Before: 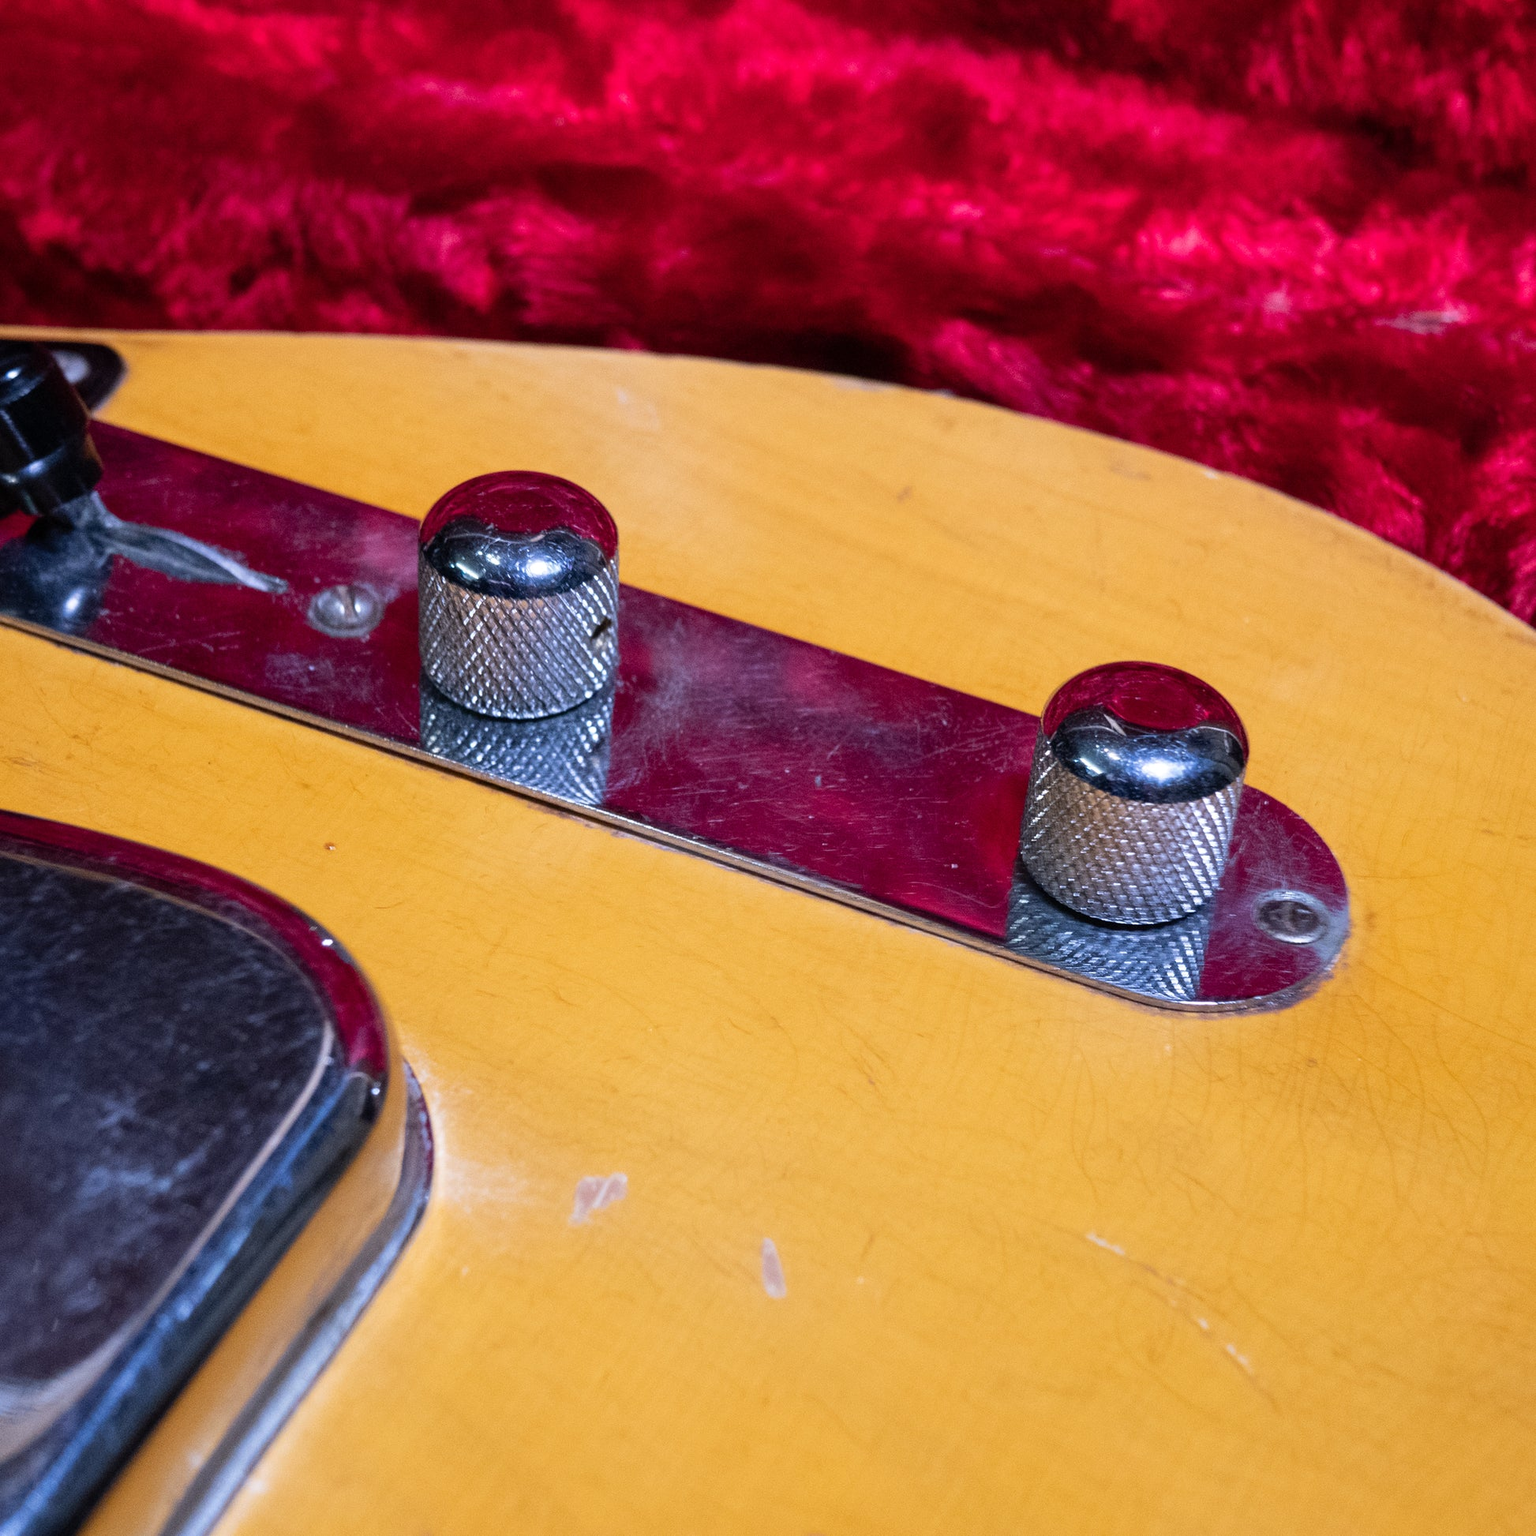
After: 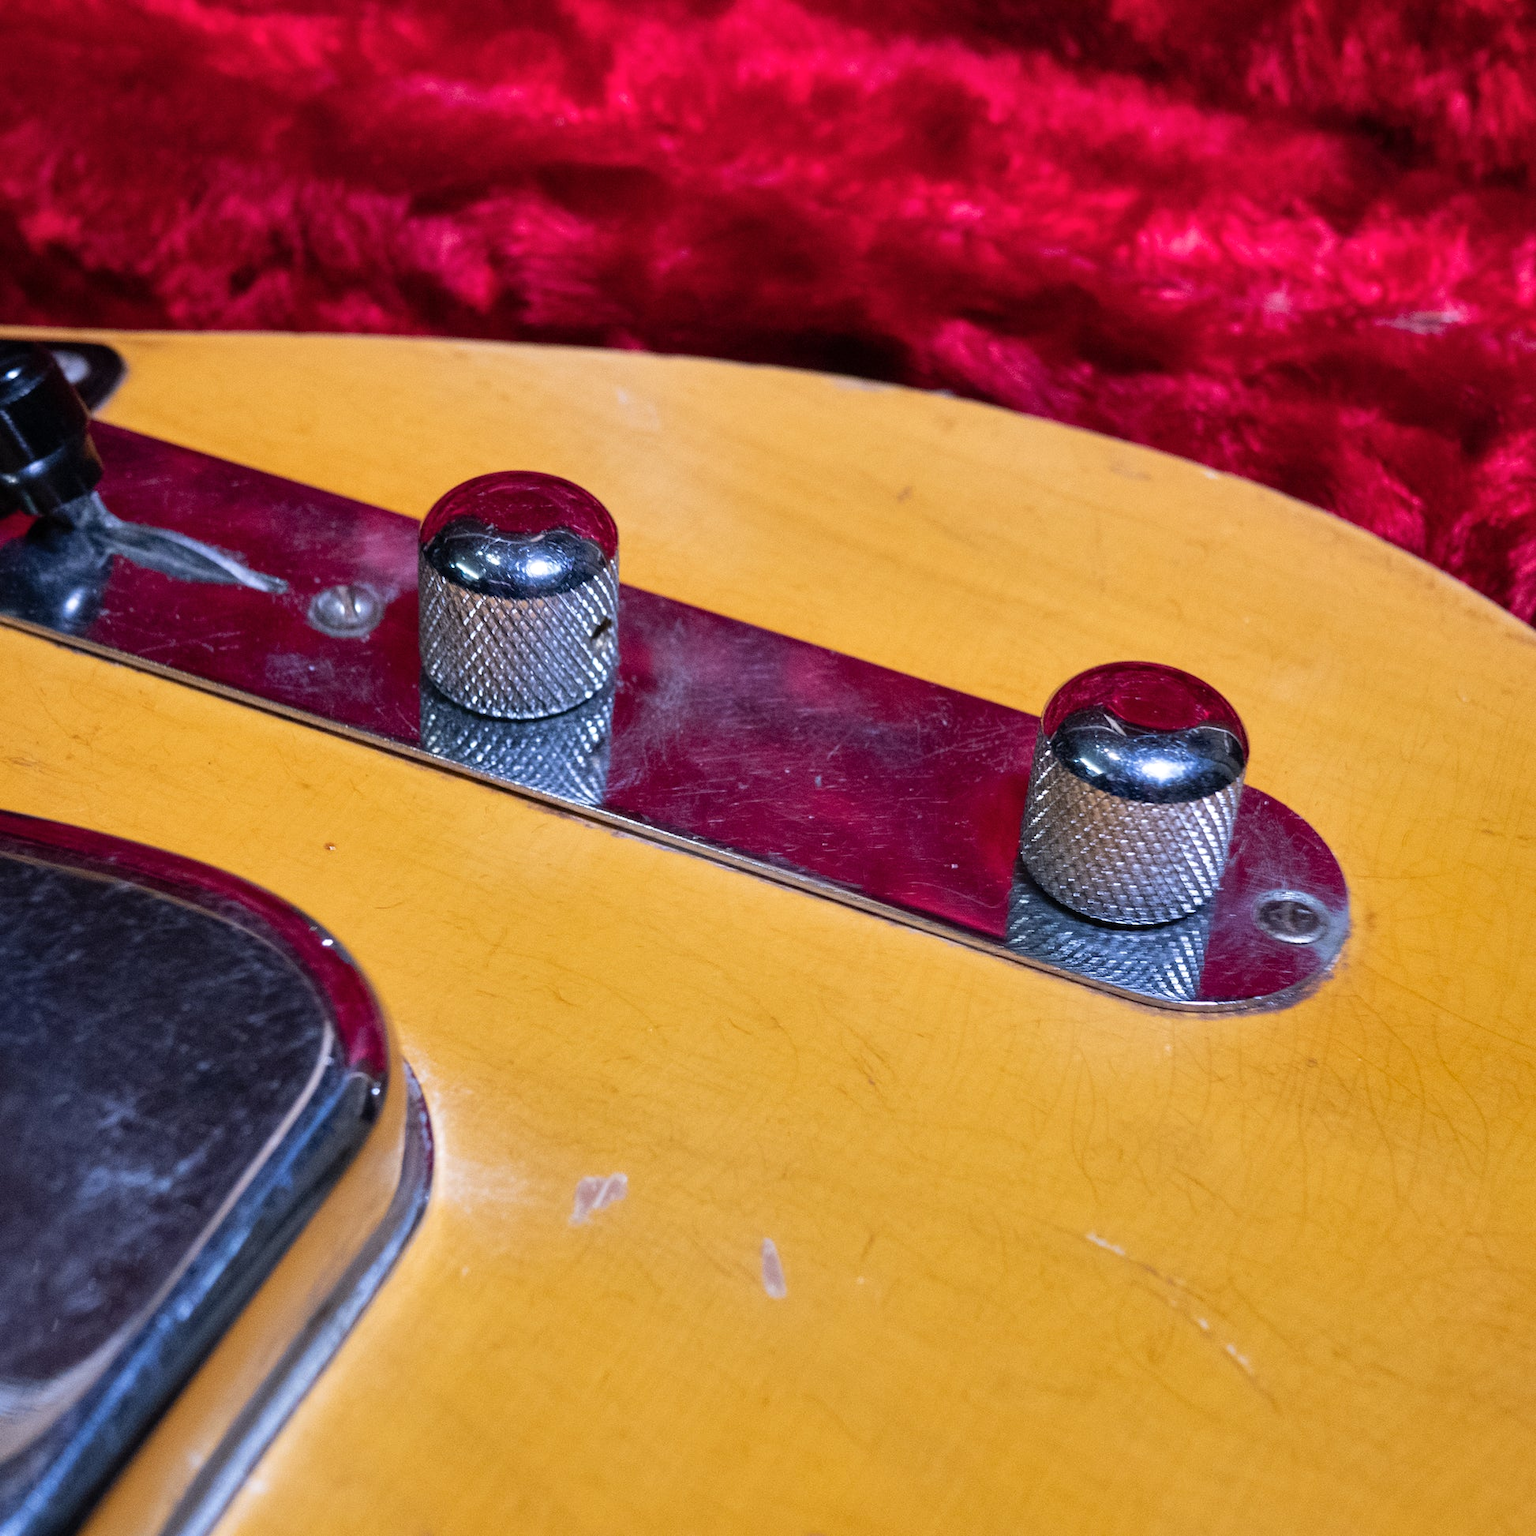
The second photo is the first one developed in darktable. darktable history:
shadows and highlights: shadows 12, white point adjustment 1.2, soften with gaussian
